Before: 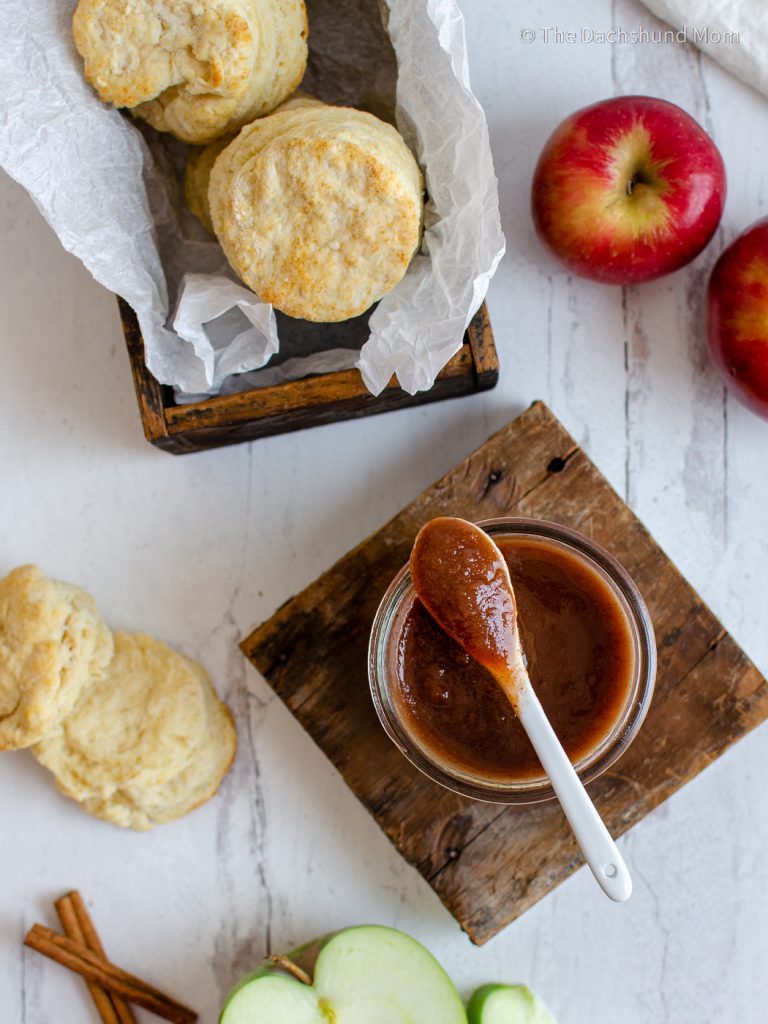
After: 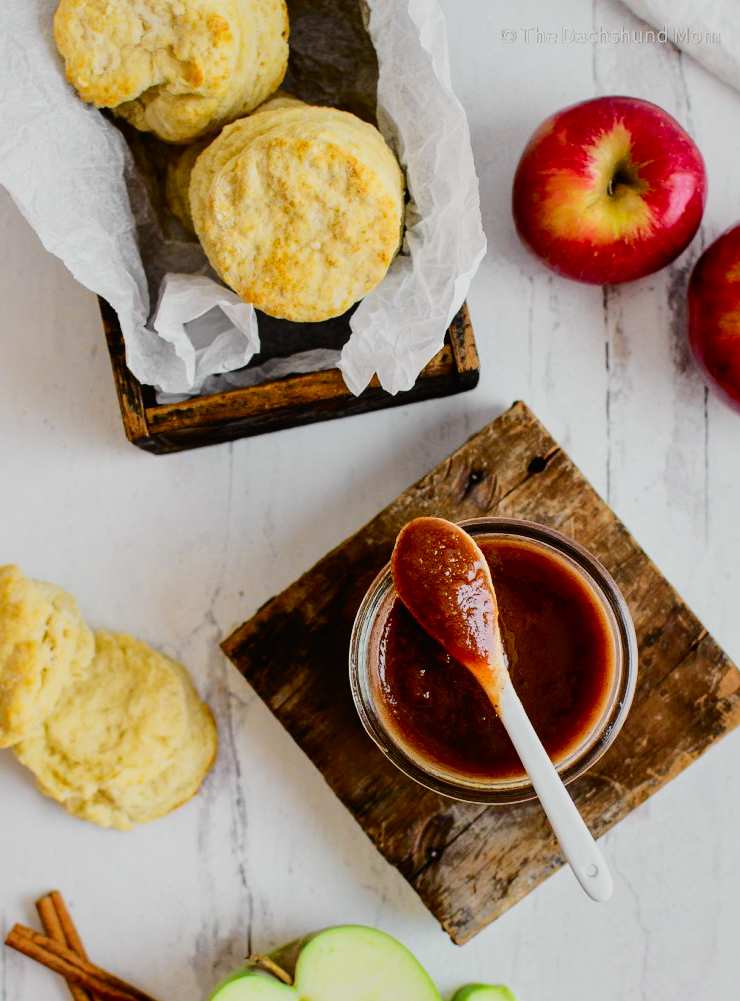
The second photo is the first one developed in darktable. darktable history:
exposure: compensate highlight preservation false
shadows and highlights: shadows 40, highlights -60
contrast brightness saturation: contrast 0.22
filmic rgb: black relative exposure -7.15 EV, white relative exposure 5.36 EV, hardness 3.02, color science v6 (2022)
crop and rotate: left 2.536%, right 1.107%, bottom 2.246%
tone curve: curves: ch0 [(0, 0.008) (0.107, 0.083) (0.283, 0.287) (0.429, 0.51) (0.607, 0.739) (0.789, 0.893) (0.998, 0.978)]; ch1 [(0, 0) (0.323, 0.339) (0.438, 0.427) (0.478, 0.484) (0.502, 0.502) (0.527, 0.525) (0.571, 0.579) (0.608, 0.629) (0.669, 0.704) (0.859, 0.899) (1, 1)]; ch2 [(0, 0) (0.33, 0.347) (0.421, 0.456) (0.473, 0.498) (0.502, 0.504) (0.522, 0.524) (0.549, 0.567) (0.593, 0.626) (0.676, 0.724) (1, 1)], color space Lab, independent channels, preserve colors none
